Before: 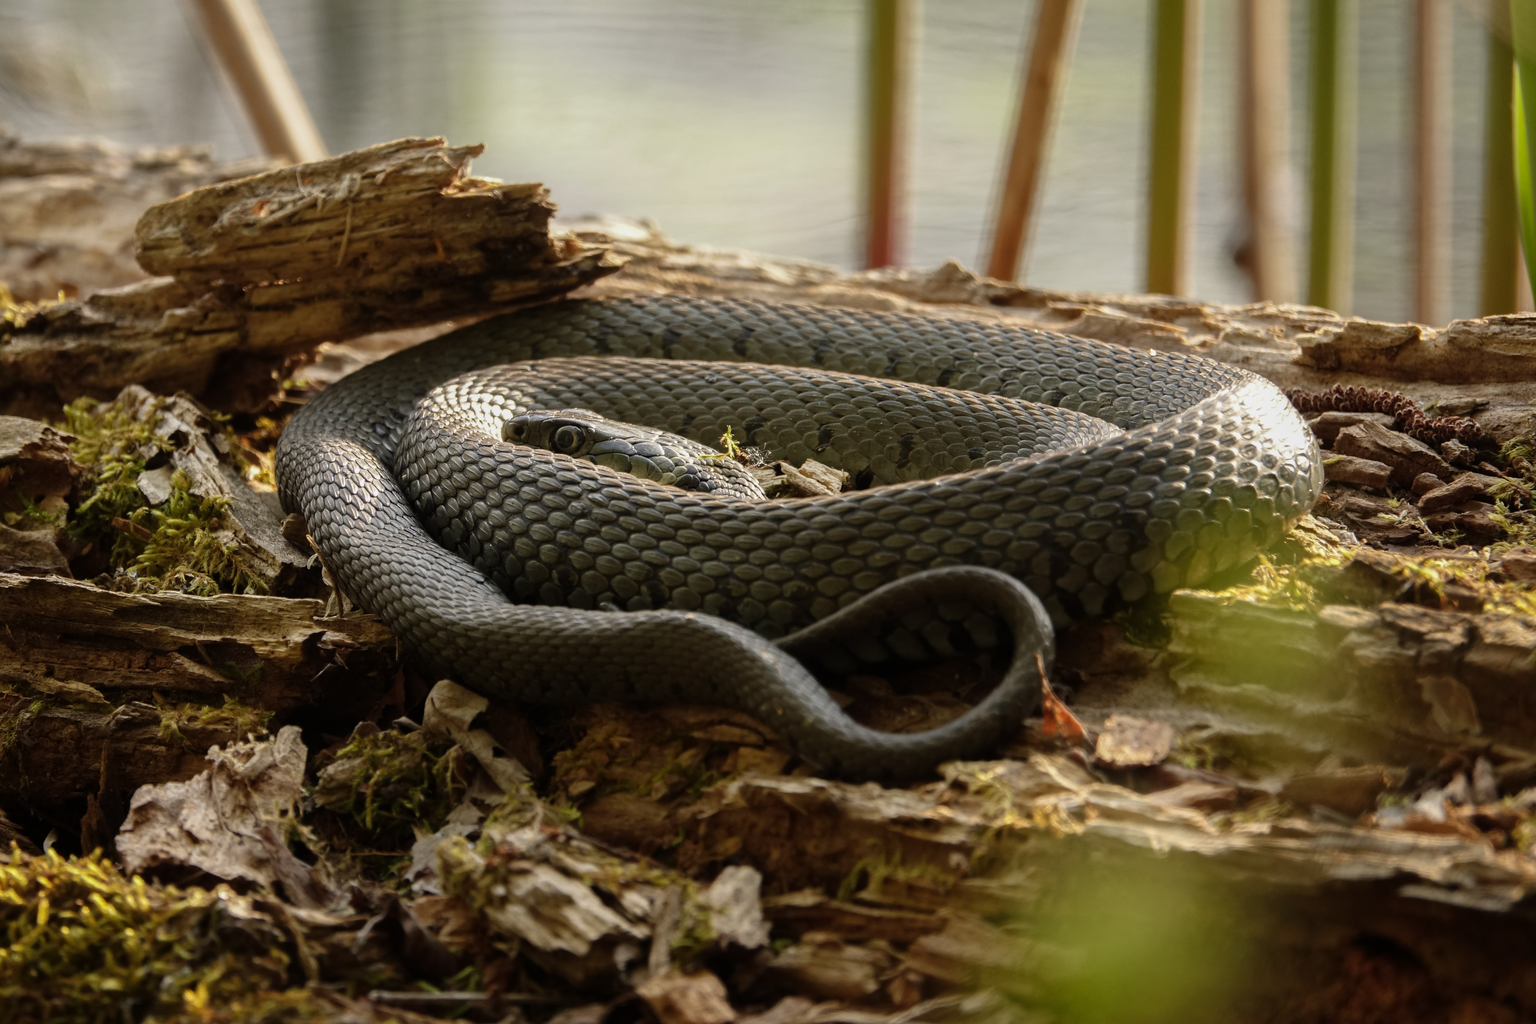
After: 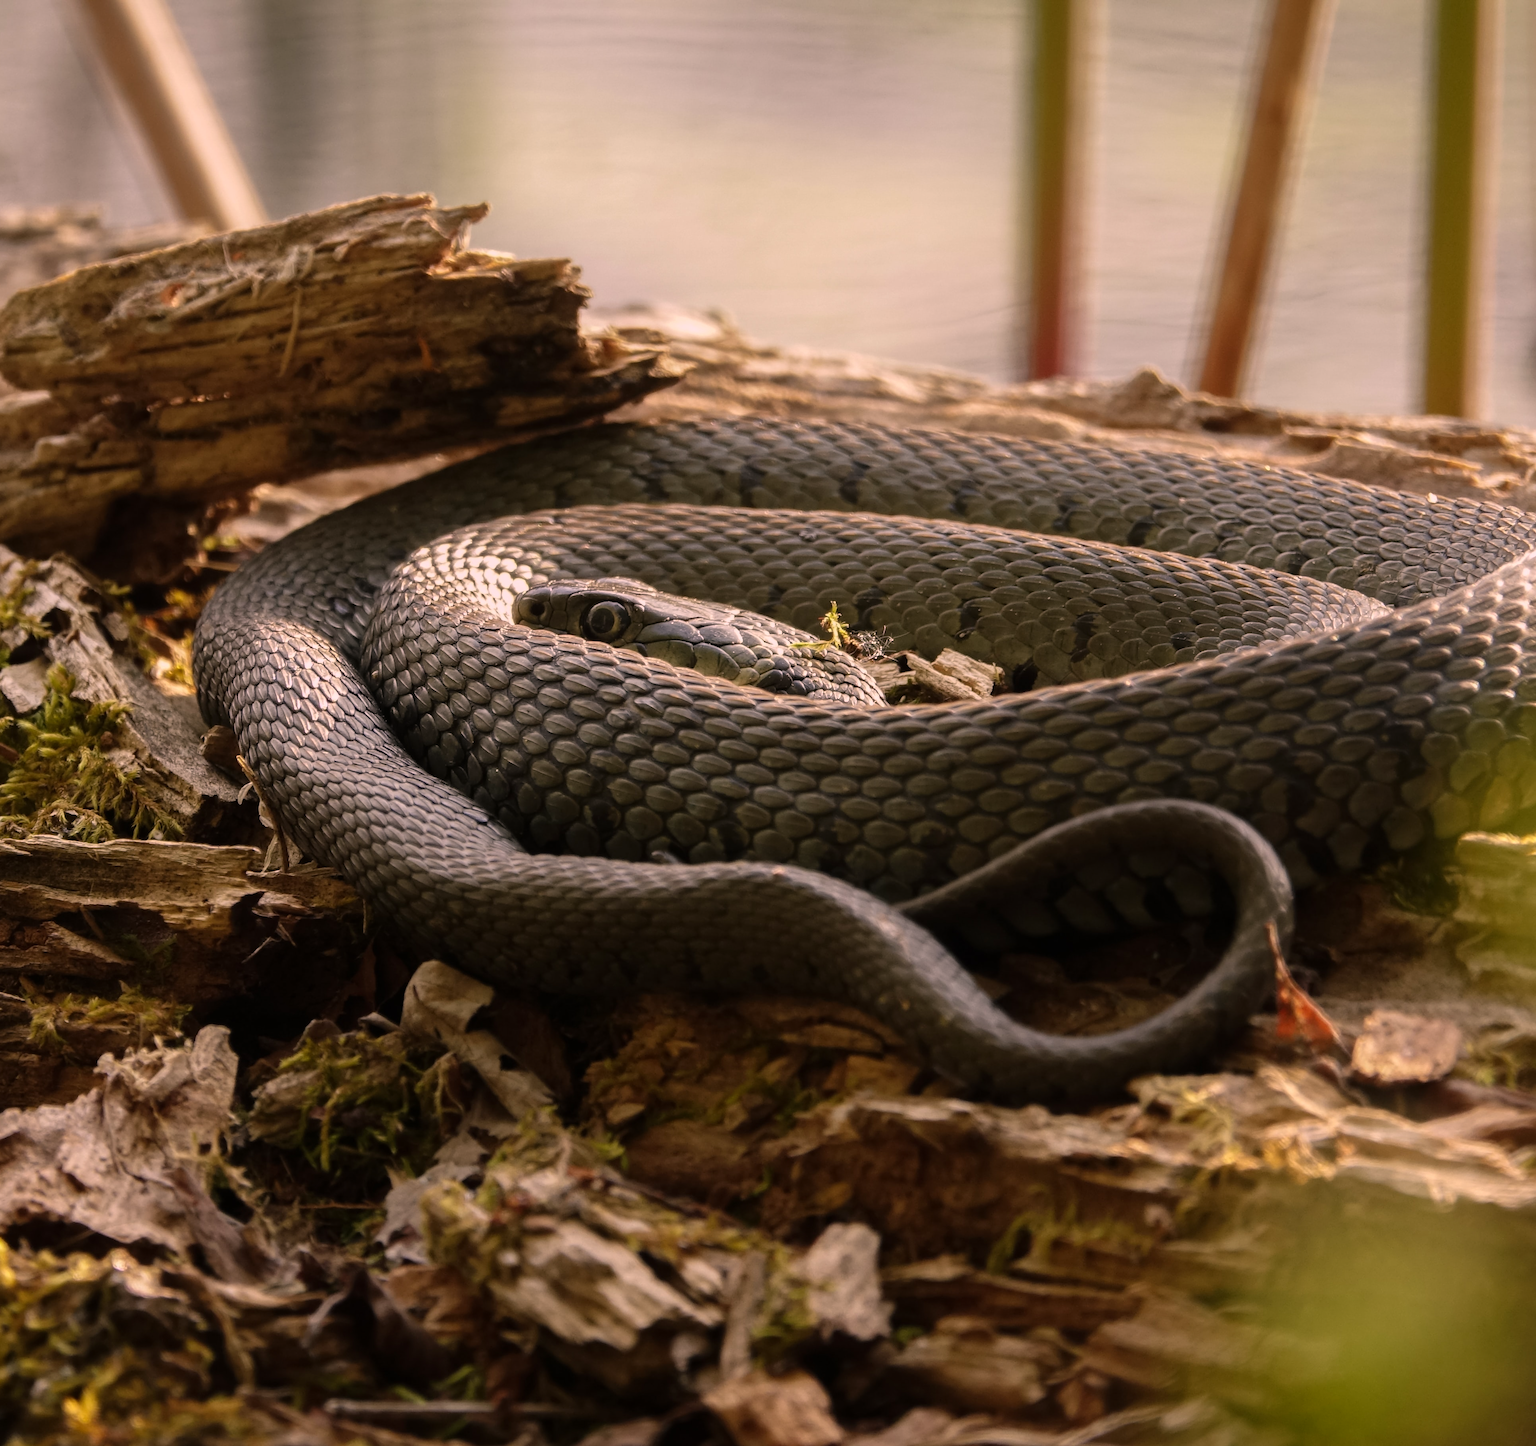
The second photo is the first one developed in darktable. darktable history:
color correction: highlights a* 14.52, highlights b* 4.84
crop and rotate: left 9.061%, right 20.142%
